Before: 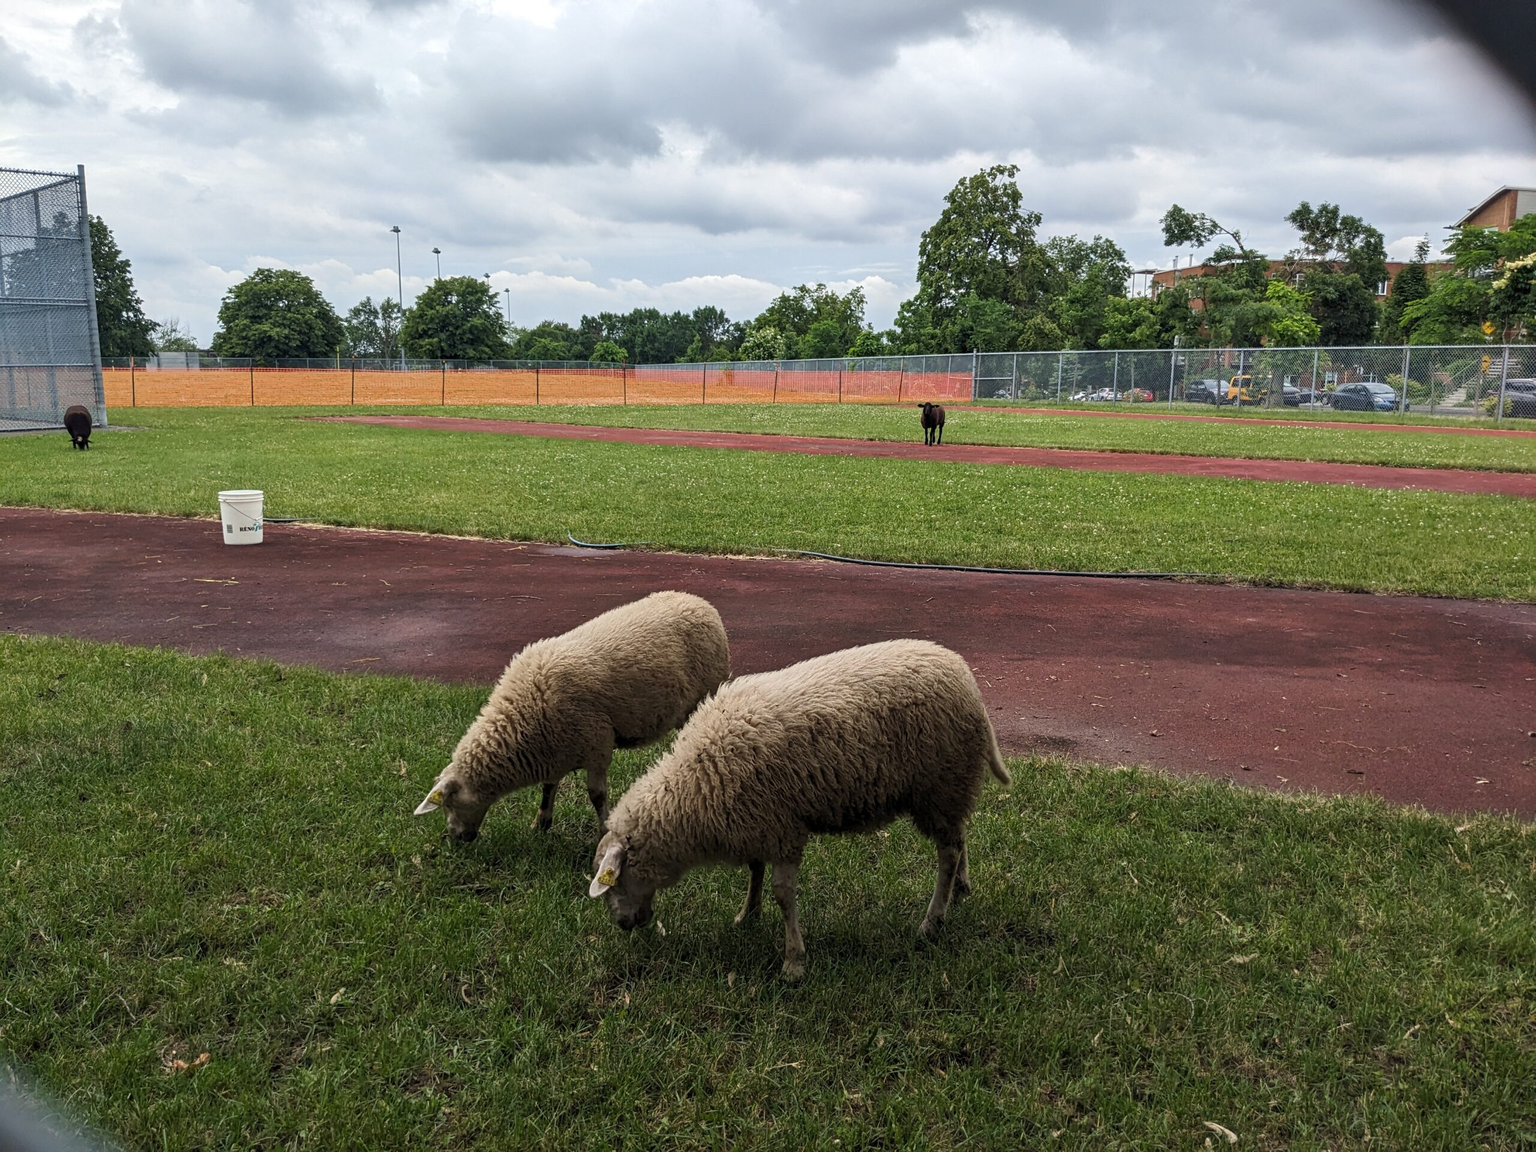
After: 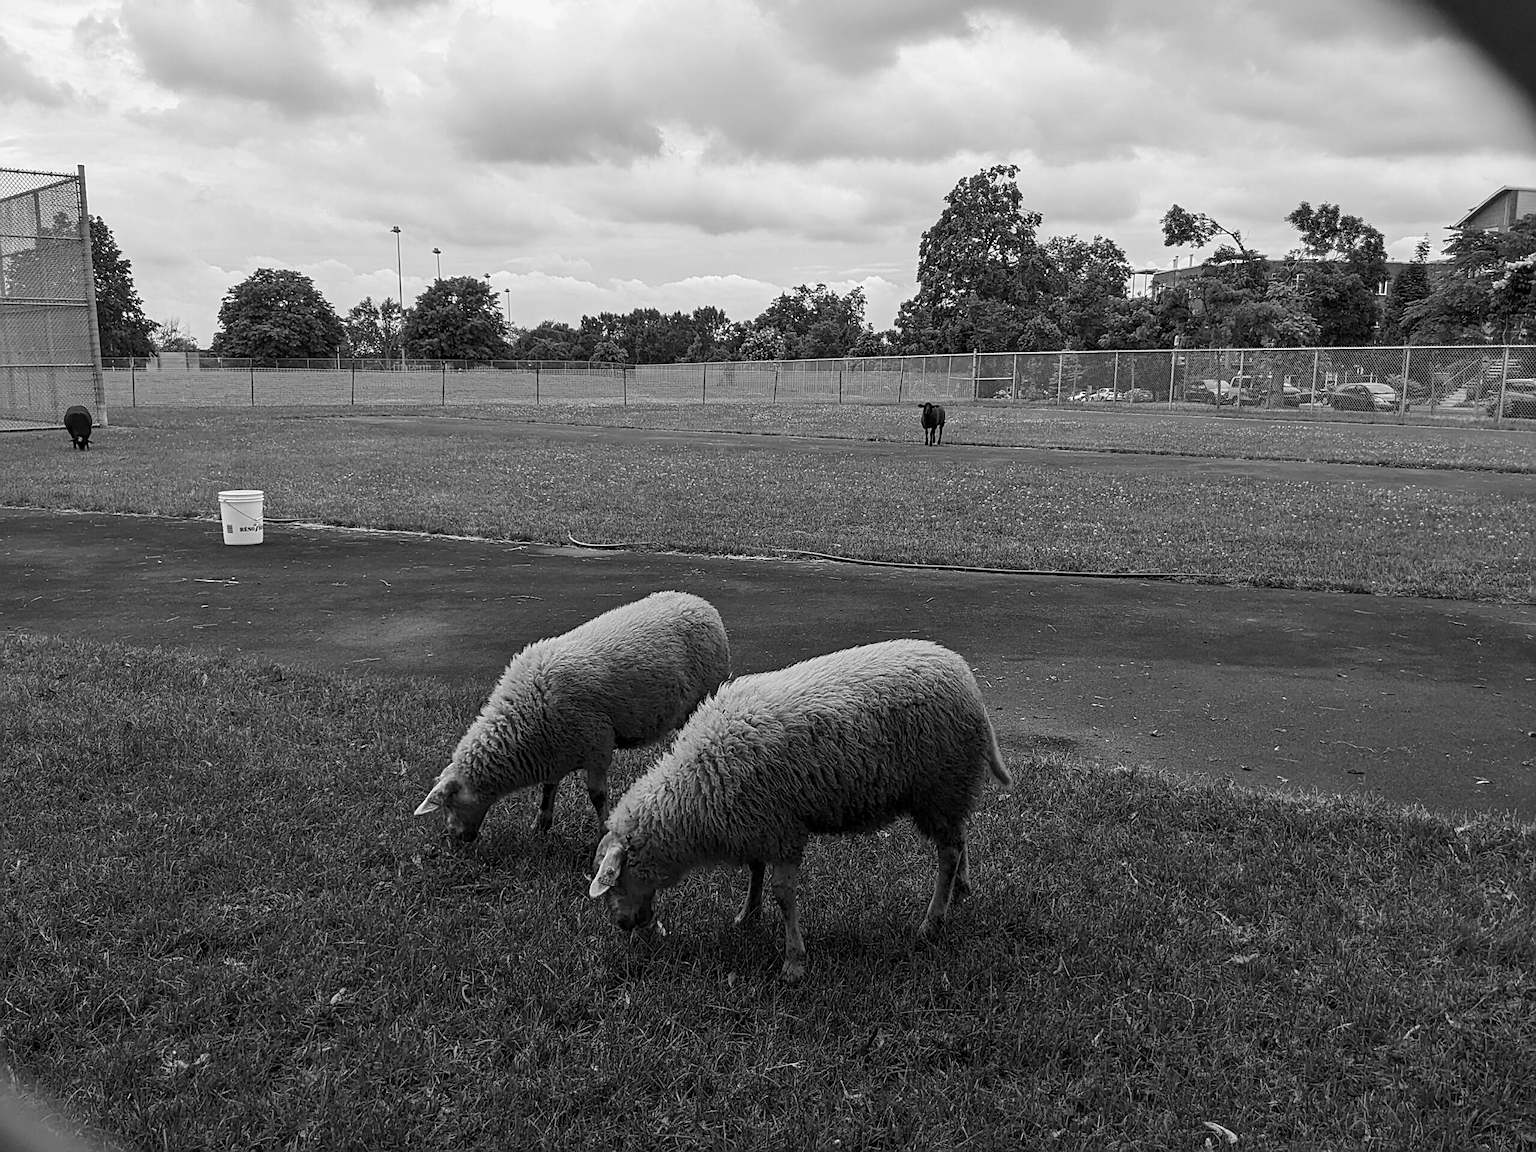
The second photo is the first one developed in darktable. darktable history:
sharpen: on, module defaults
white balance: red 0.982, blue 1.018
color calibration: output gray [0.18, 0.41, 0.41, 0], gray › normalize channels true, illuminant same as pipeline (D50), adaptation XYZ, x 0.346, y 0.359, gamut compression 0
